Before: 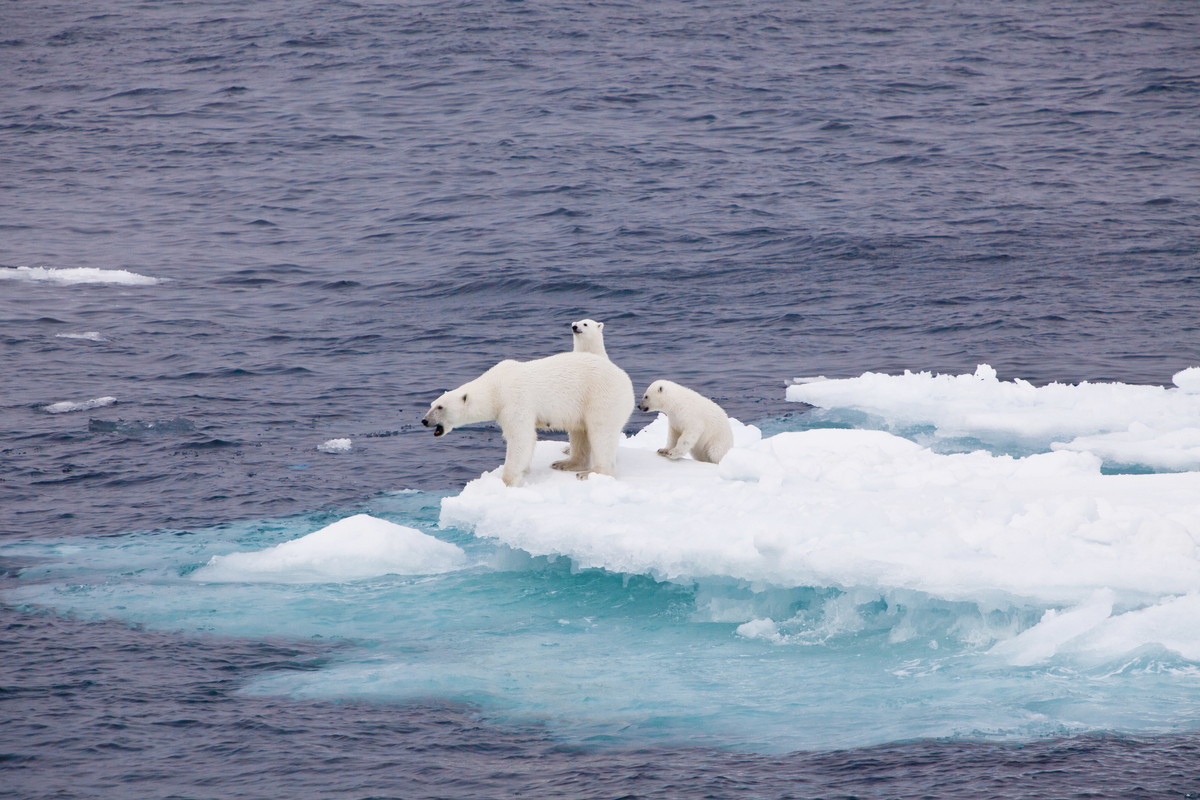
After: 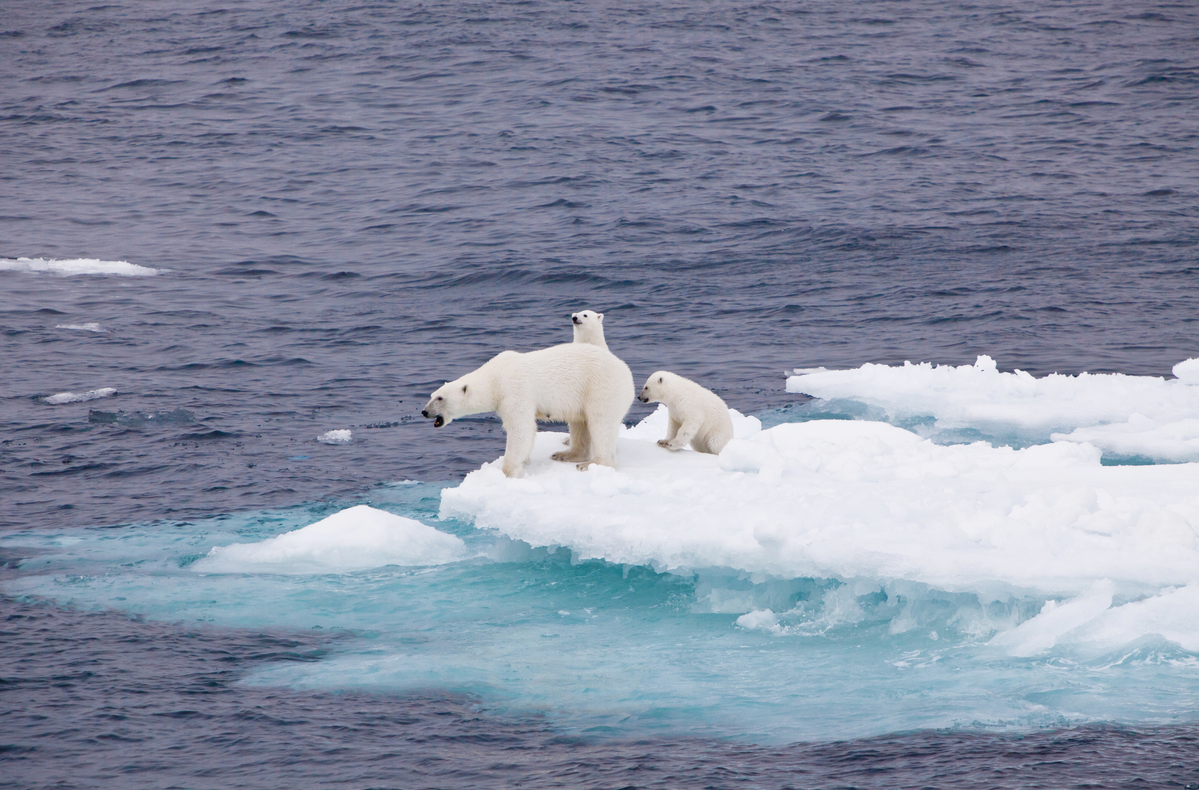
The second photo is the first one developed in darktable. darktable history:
crop: top 1.198%, right 0.041%
